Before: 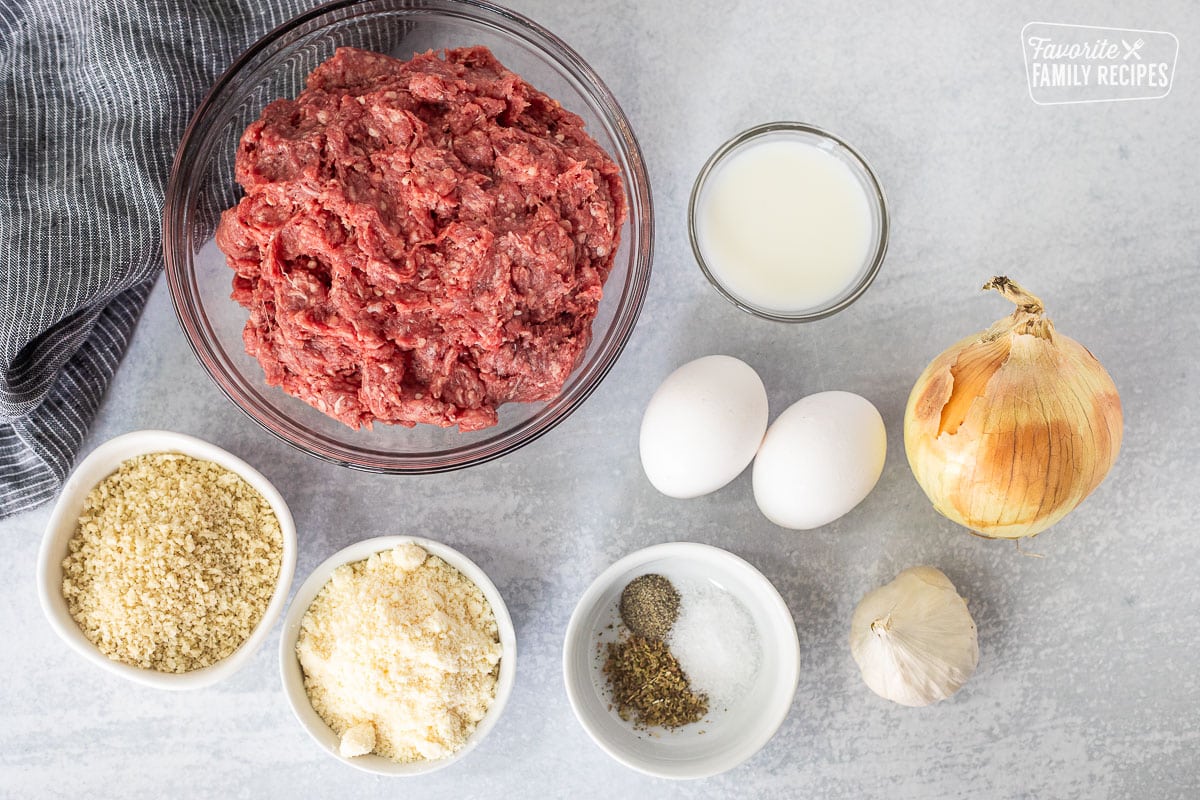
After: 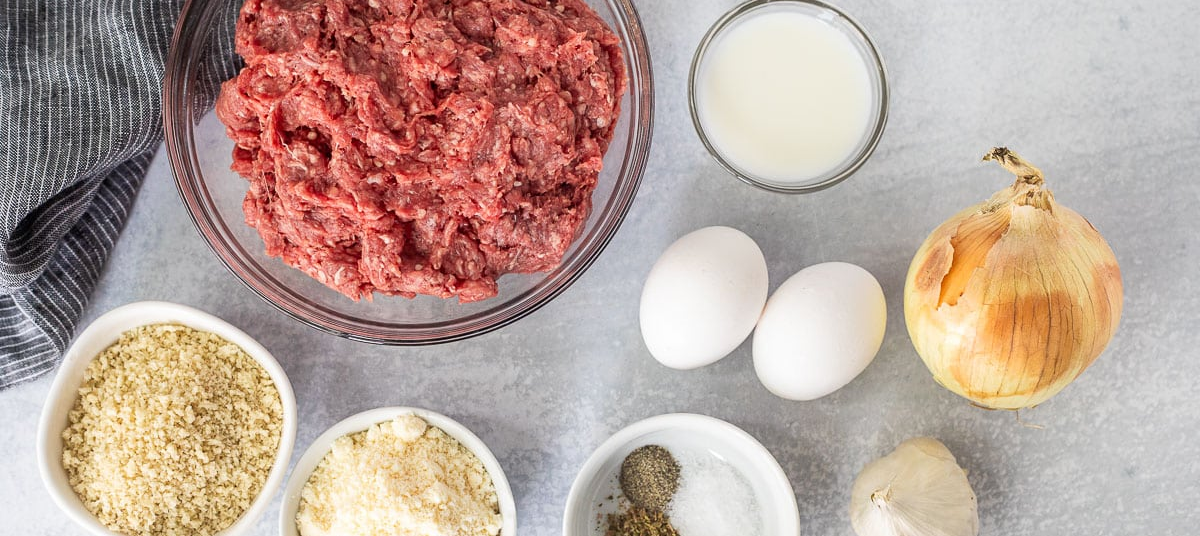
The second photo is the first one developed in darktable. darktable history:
crop: top 16.233%, bottom 16.679%
